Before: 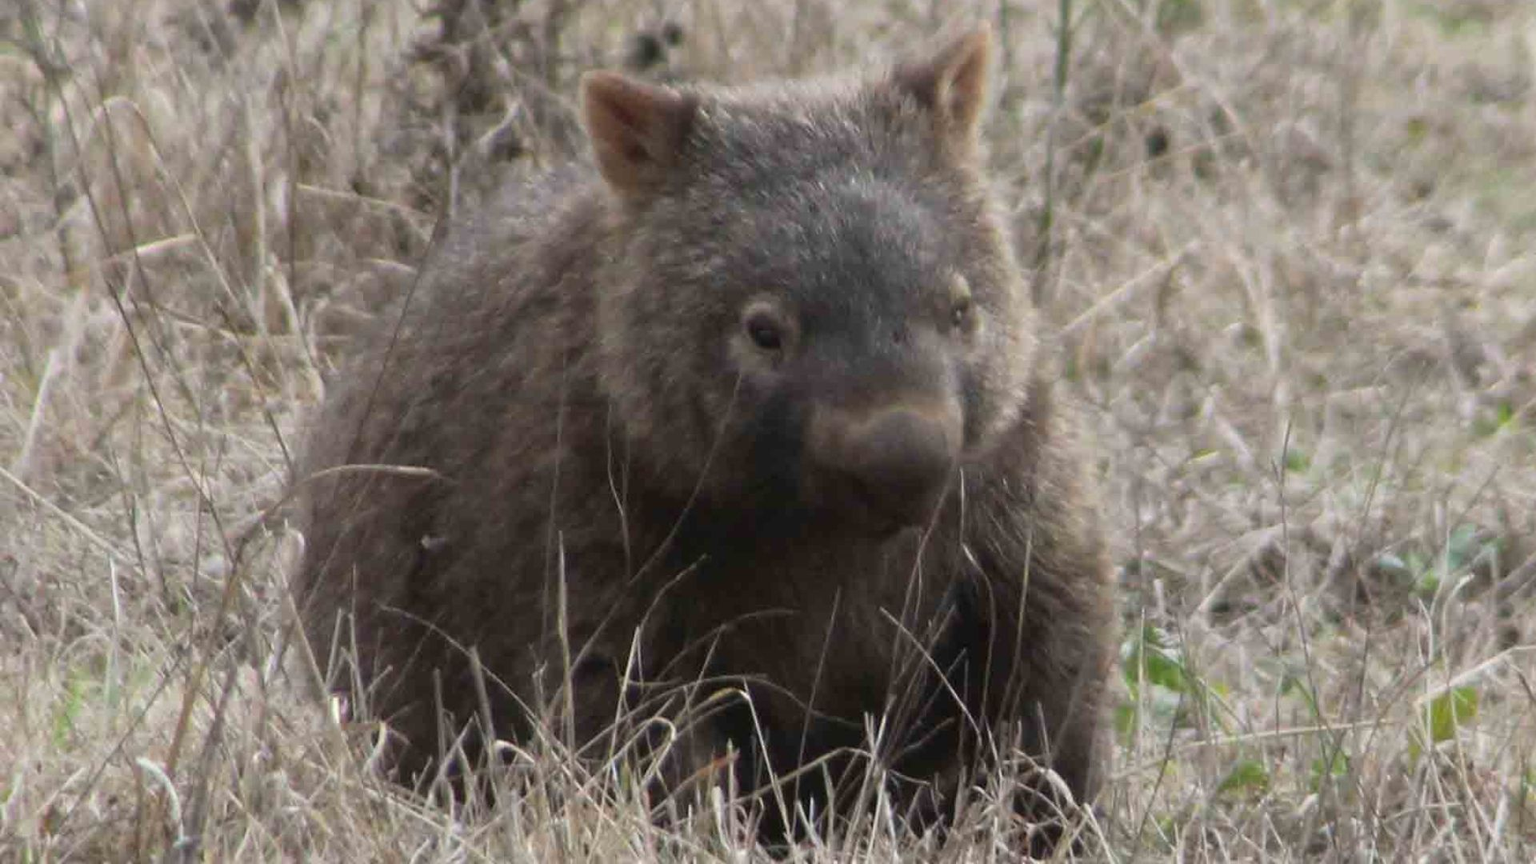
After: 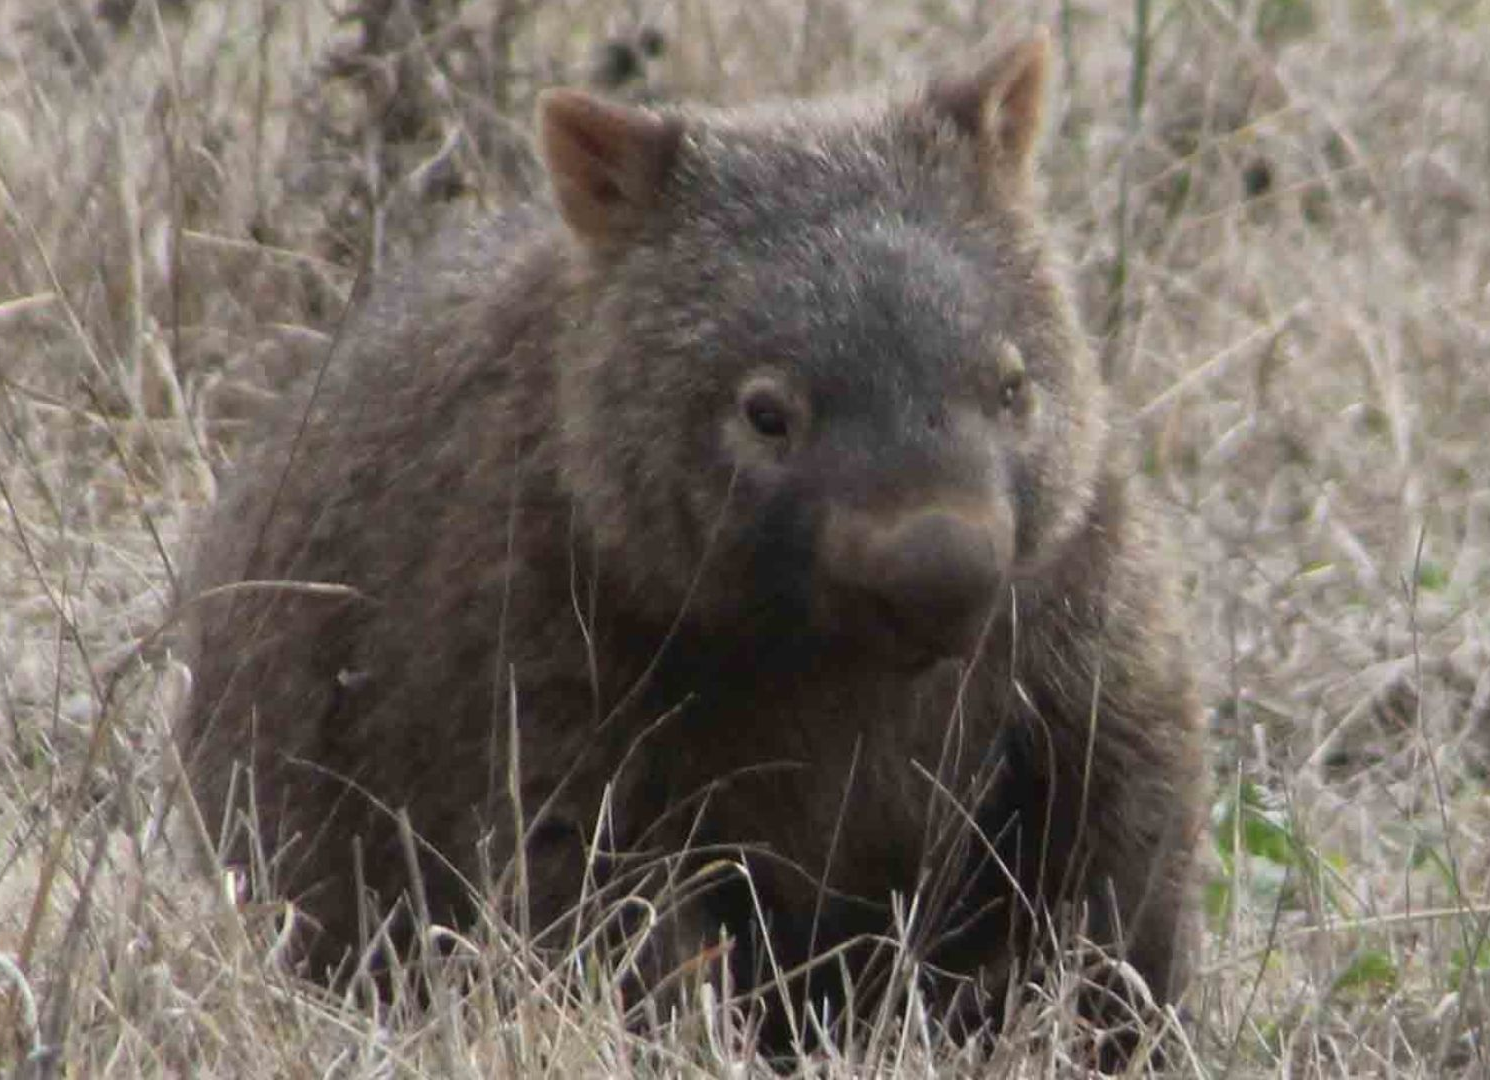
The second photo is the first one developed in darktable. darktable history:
crop: left 9.879%, right 12.467%
